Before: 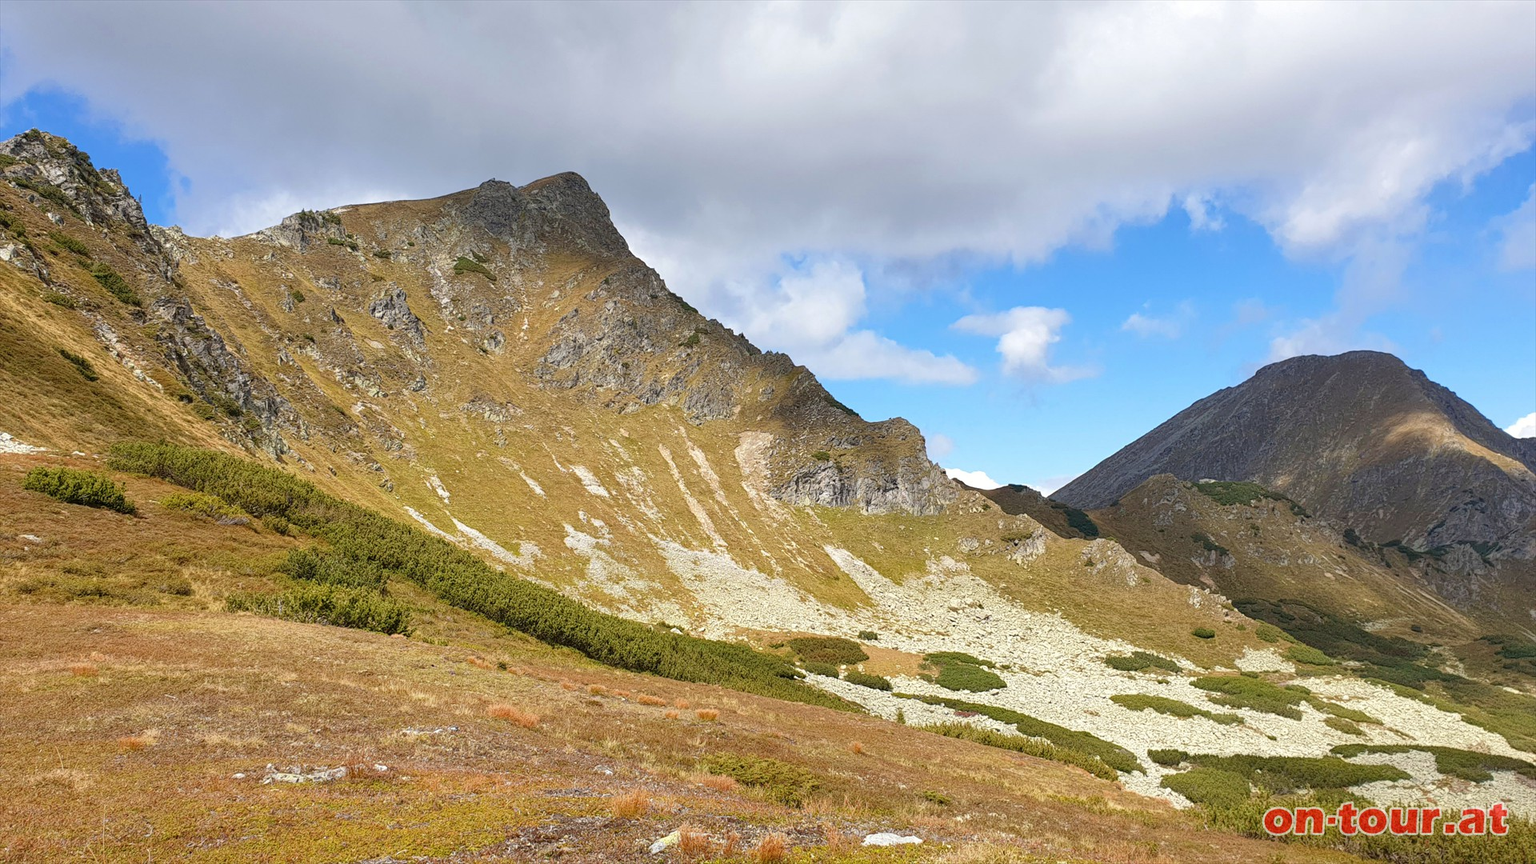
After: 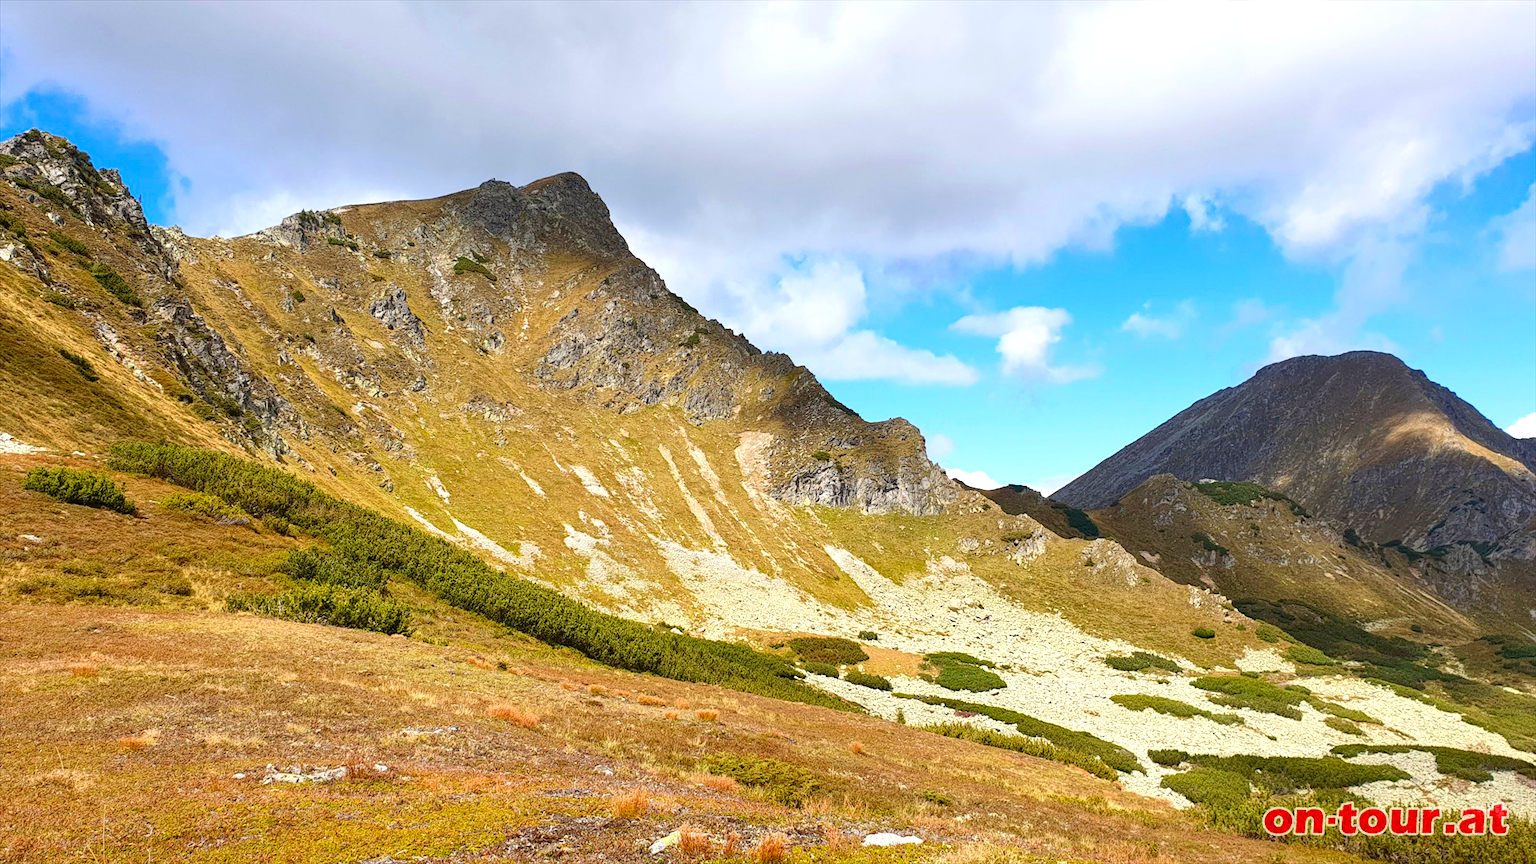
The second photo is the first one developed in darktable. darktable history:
levels: levels [0, 0.476, 0.951]
contrast brightness saturation: contrast 0.18, saturation 0.3
